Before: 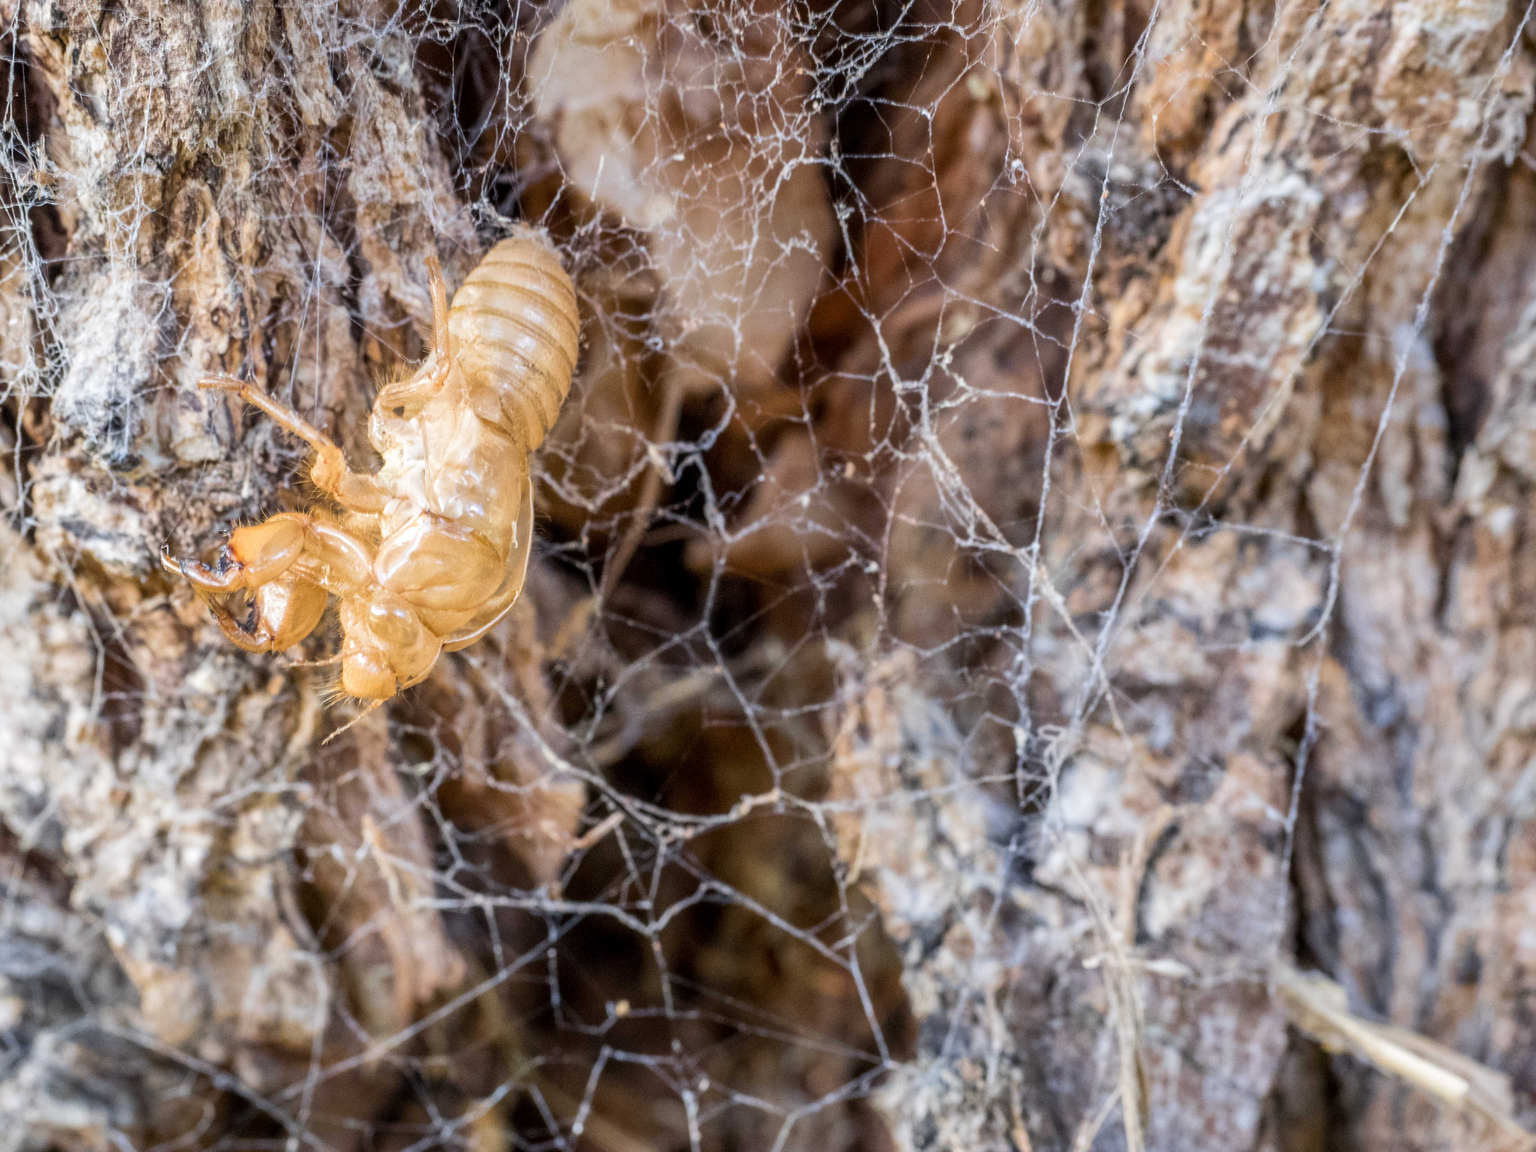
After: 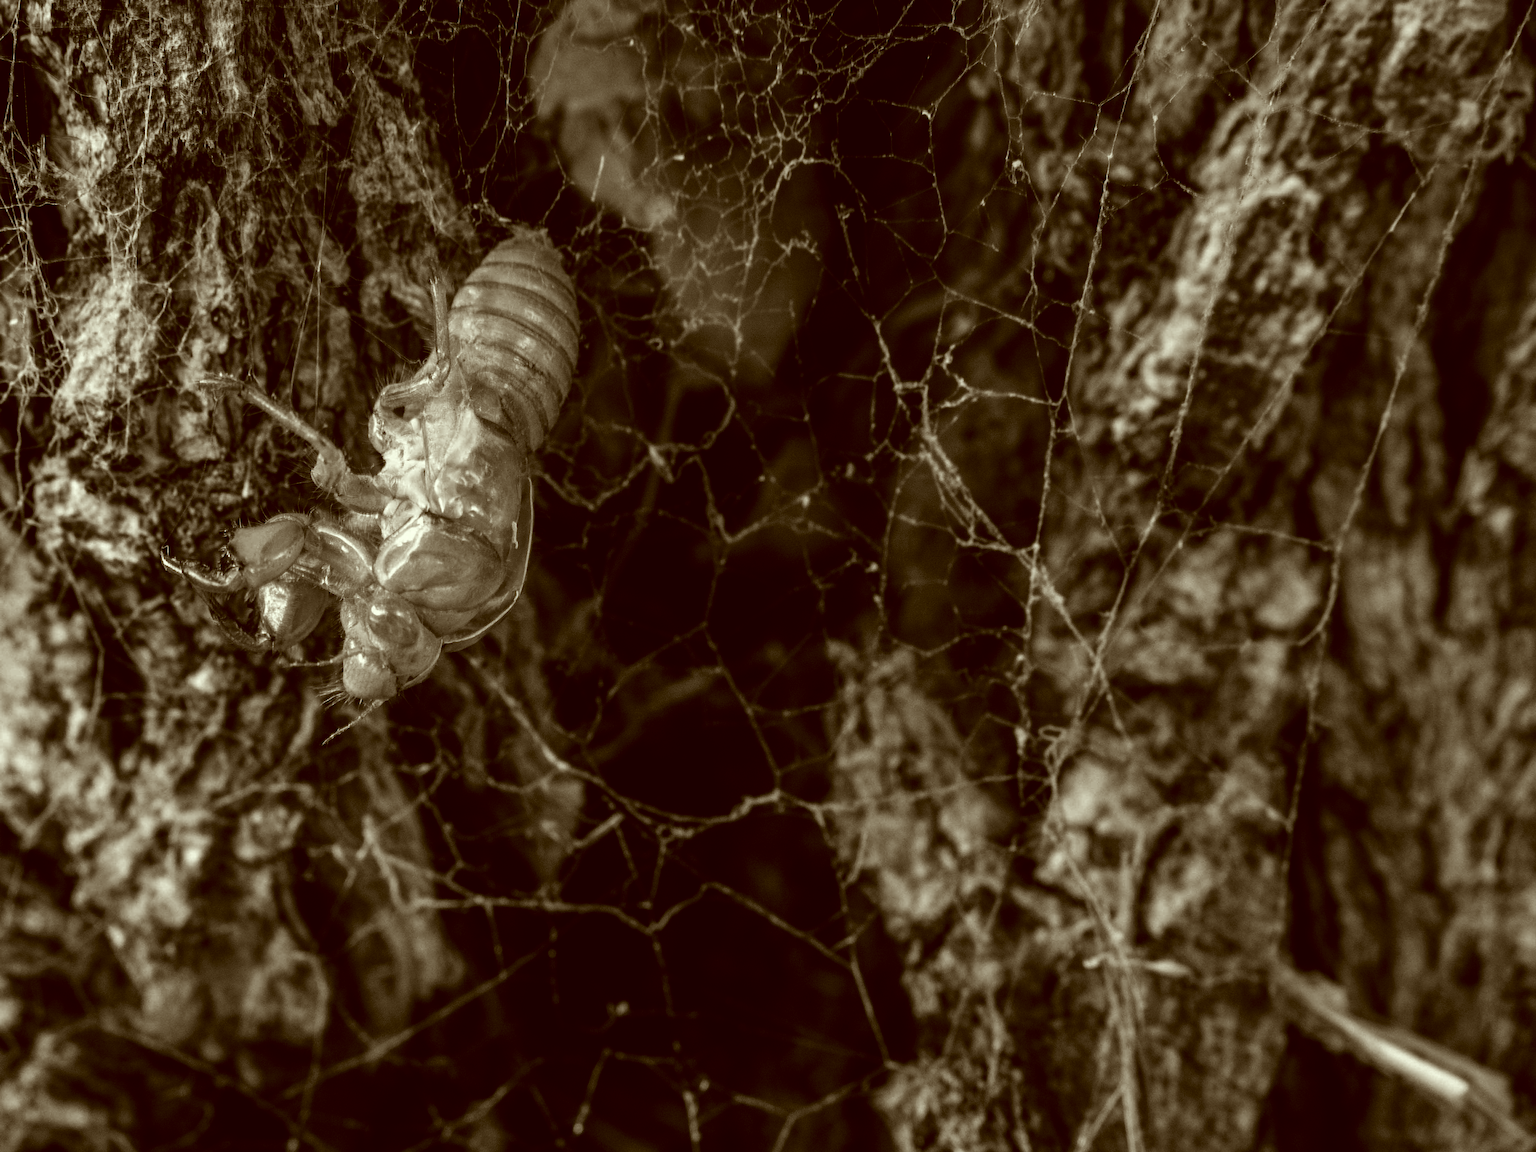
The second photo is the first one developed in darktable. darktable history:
contrast brightness saturation: contrast 0.02, brightness -1, saturation -1
white balance: emerald 1
color correction: highlights a* -5.3, highlights b* 9.8, shadows a* 9.8, shadows b* 24.26
